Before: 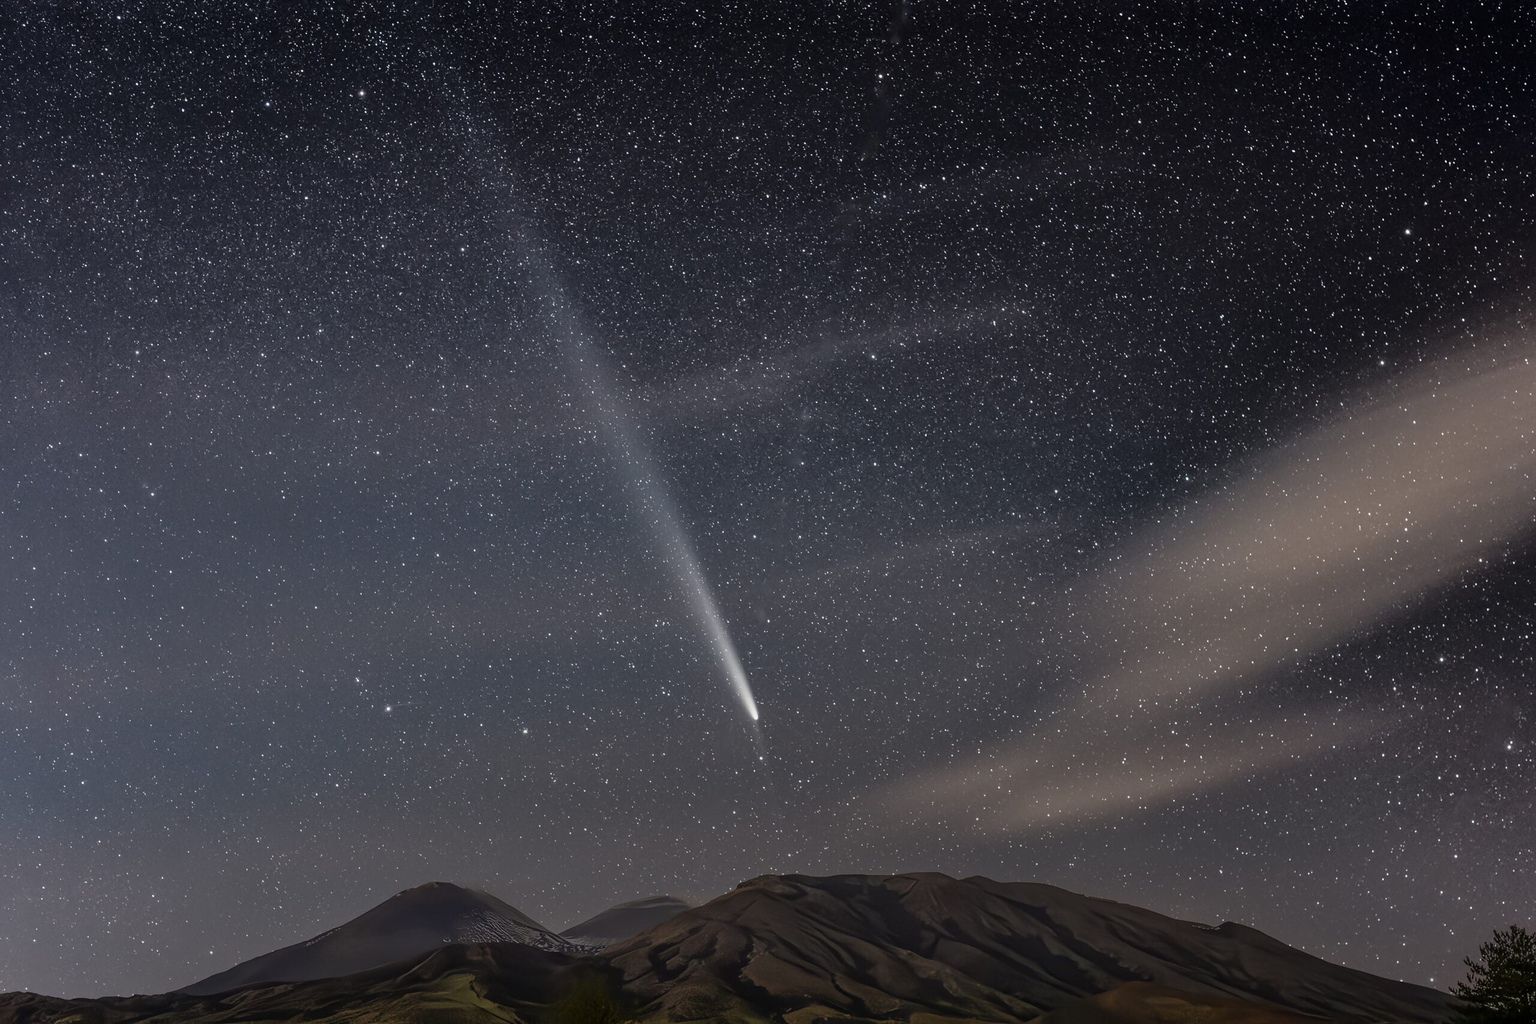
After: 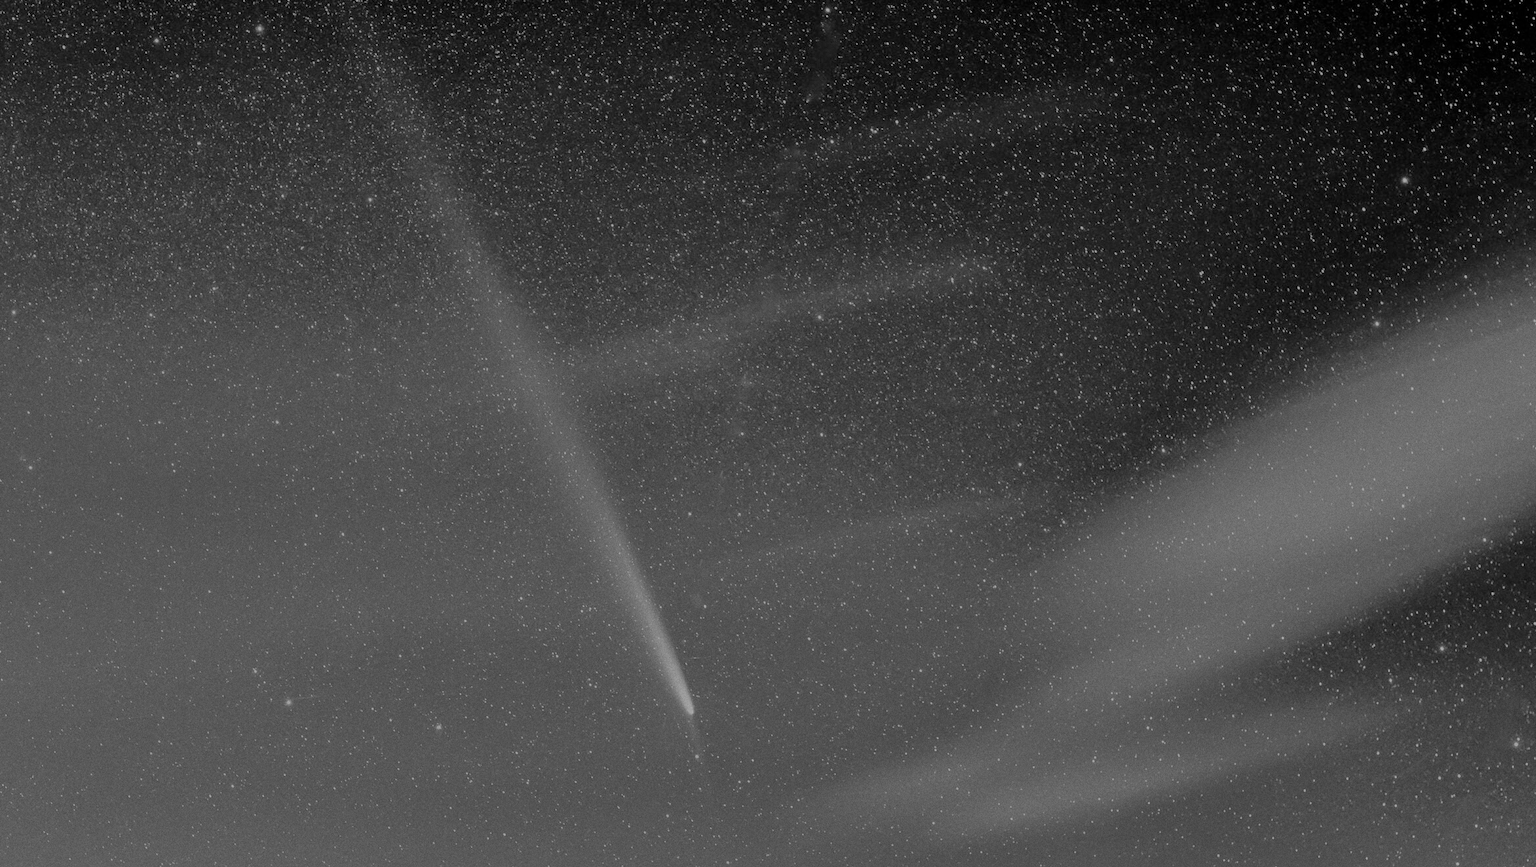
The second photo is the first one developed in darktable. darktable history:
grain: on, module defaults
contrast brightness saturation: saturation -0.05
crop: left 8.155%, top 6.611%, bottom 15.385%
monochrome: a -11.7, b 1.62, size 0.5, highlights 0.38
filmic rgb: white relative exposure 8 EV, threshold 3 EV, structure ↔ texture 100%, target black luminance 0%, hardness 2.44, latitude 76.53%, contrast 0.562, shadows ↔ highlights balance 0%, preserve chrominance no, color science v4 (2020), iterations of high-quality reconstruction 10, type of noise poissonian, enable highlight reconstruction true
velvia: on, module defaults
